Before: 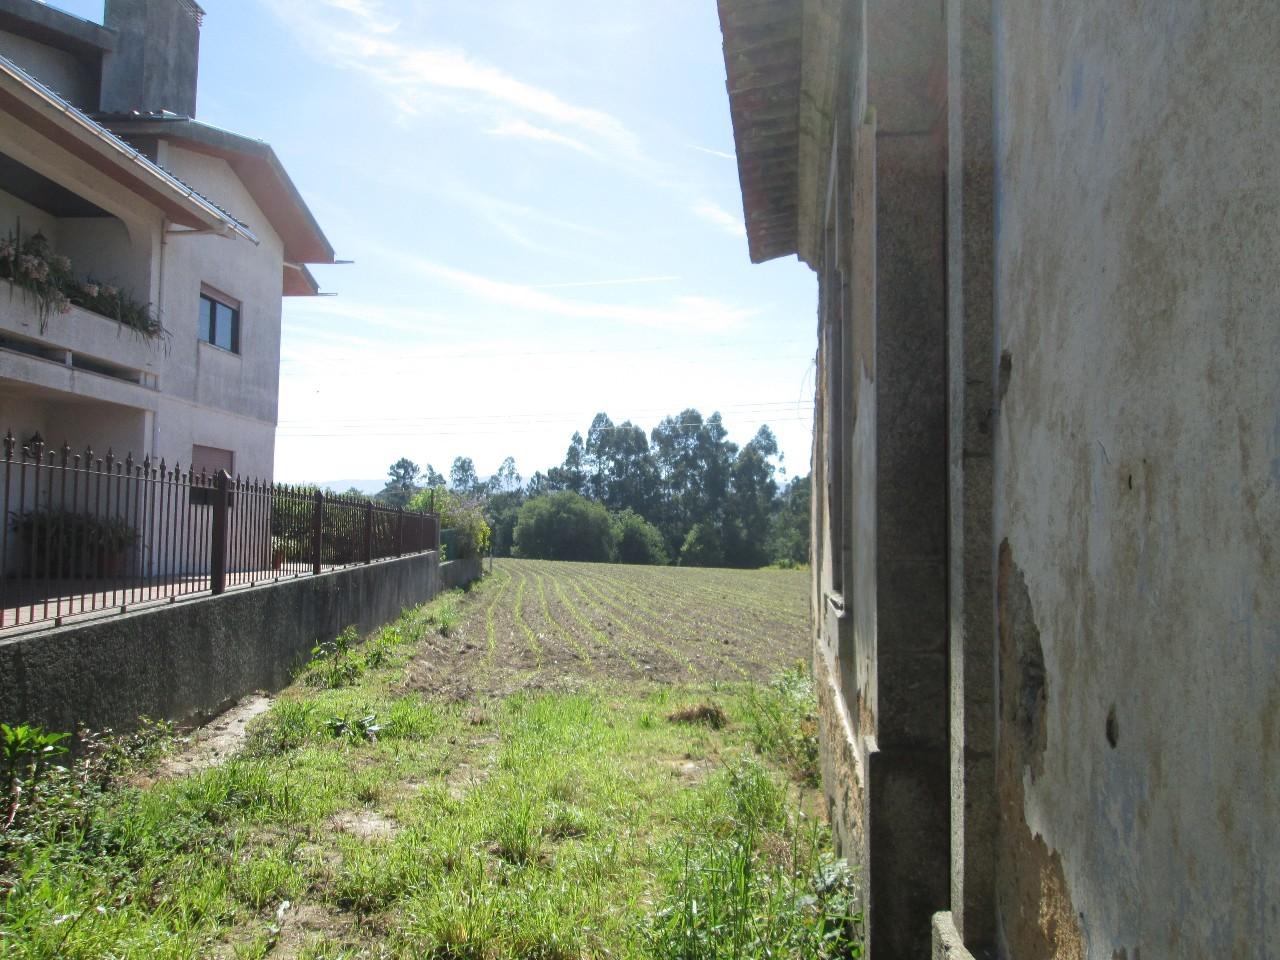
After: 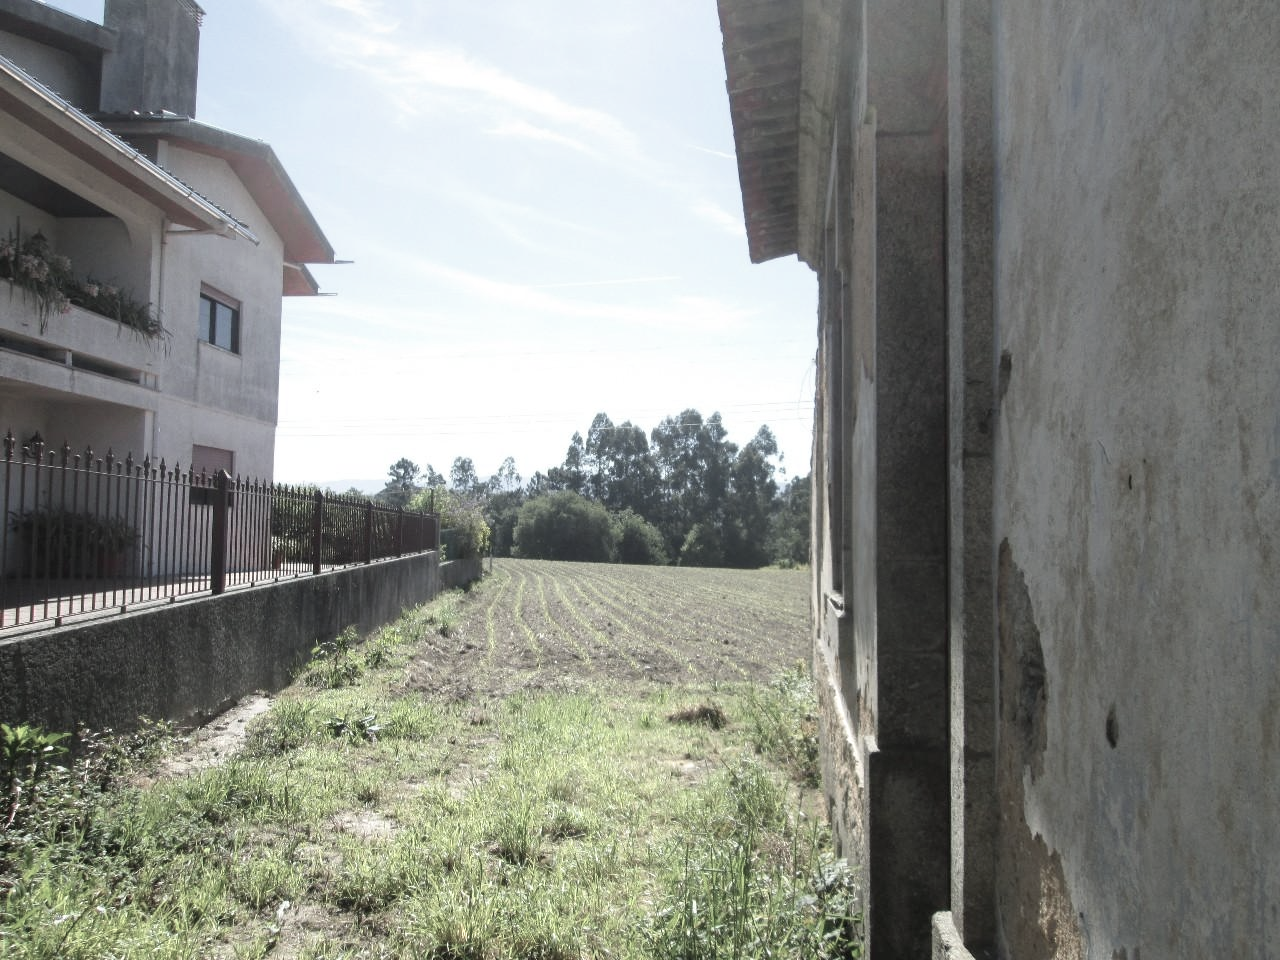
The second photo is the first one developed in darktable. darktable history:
tone curve: curves: ch0 [(0, 0) (0.003, 0.003) (0.011, 0.012) (0.025, 0.026) (0.044, 0.046) (0.069, 0.072) (0.1, 0.104) (0.136, 0.141) (0.177, 0.184) (0.224, 0.233) (0.277, 0.288) (0.335, 0.348) (0.399, 0.414) (0.468, 0.486) (0.543, 0.564) (0.623, 0.647) (0.709, 0.736) (0.801, 0.831) (0.898, 0.921) (1, 1)], color space Lab, independent channels, preserve colors none
color zones: curves: ch0 [(0, 0.6) (0.129, 0.585) (0.193, 0.596) (0.429, 0.5) (0.571, 0.5) (0.714, 0.5) (0.857, 0.5) (1, 0.6)]; ch1 [(0, 0.453) (0.112, 0.245) (0.213, 0.252) (0.429, 0.233) (0.571, 0.231) (0.683, 0.242) (0.857, 0.296) (1, 0.453)]
